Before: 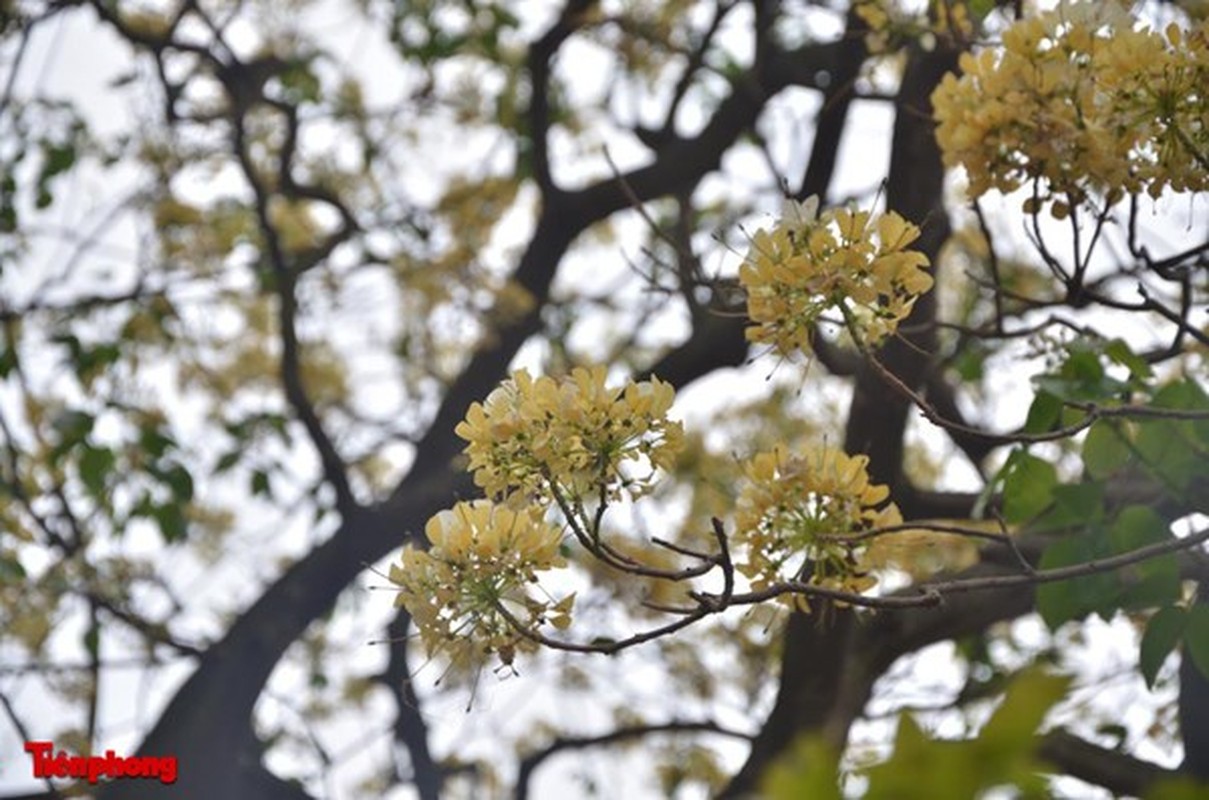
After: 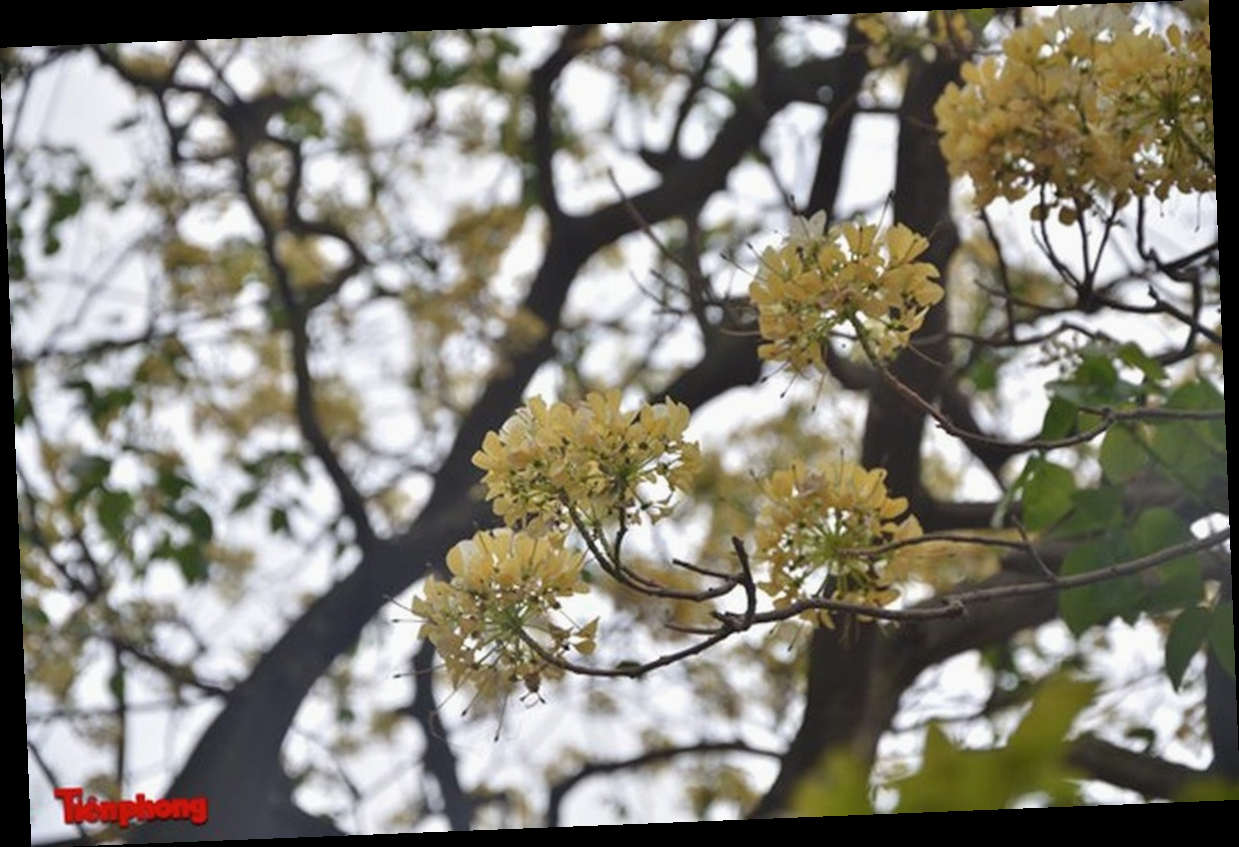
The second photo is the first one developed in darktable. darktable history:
rotate and perspective: rotation -2.29°, automatic cropping off
exposure: exposure -0.064 EV, compensate highlight preservation false
contrast brightness saturation: saturation -0.04
